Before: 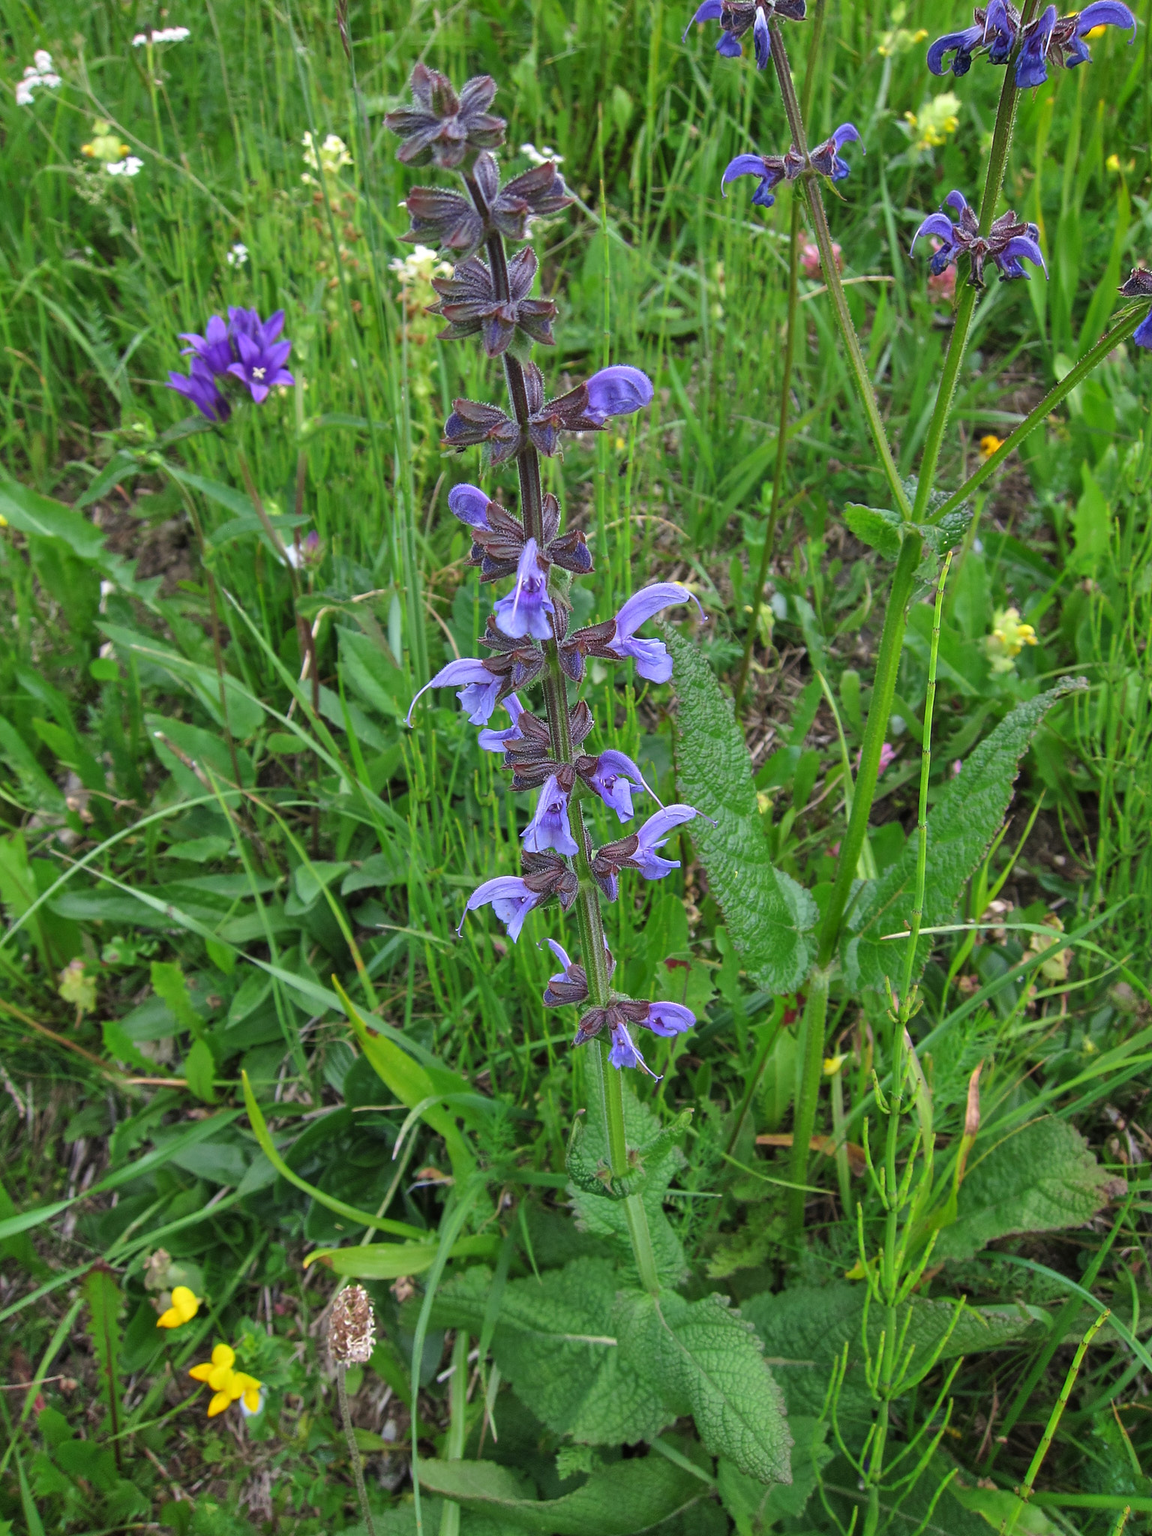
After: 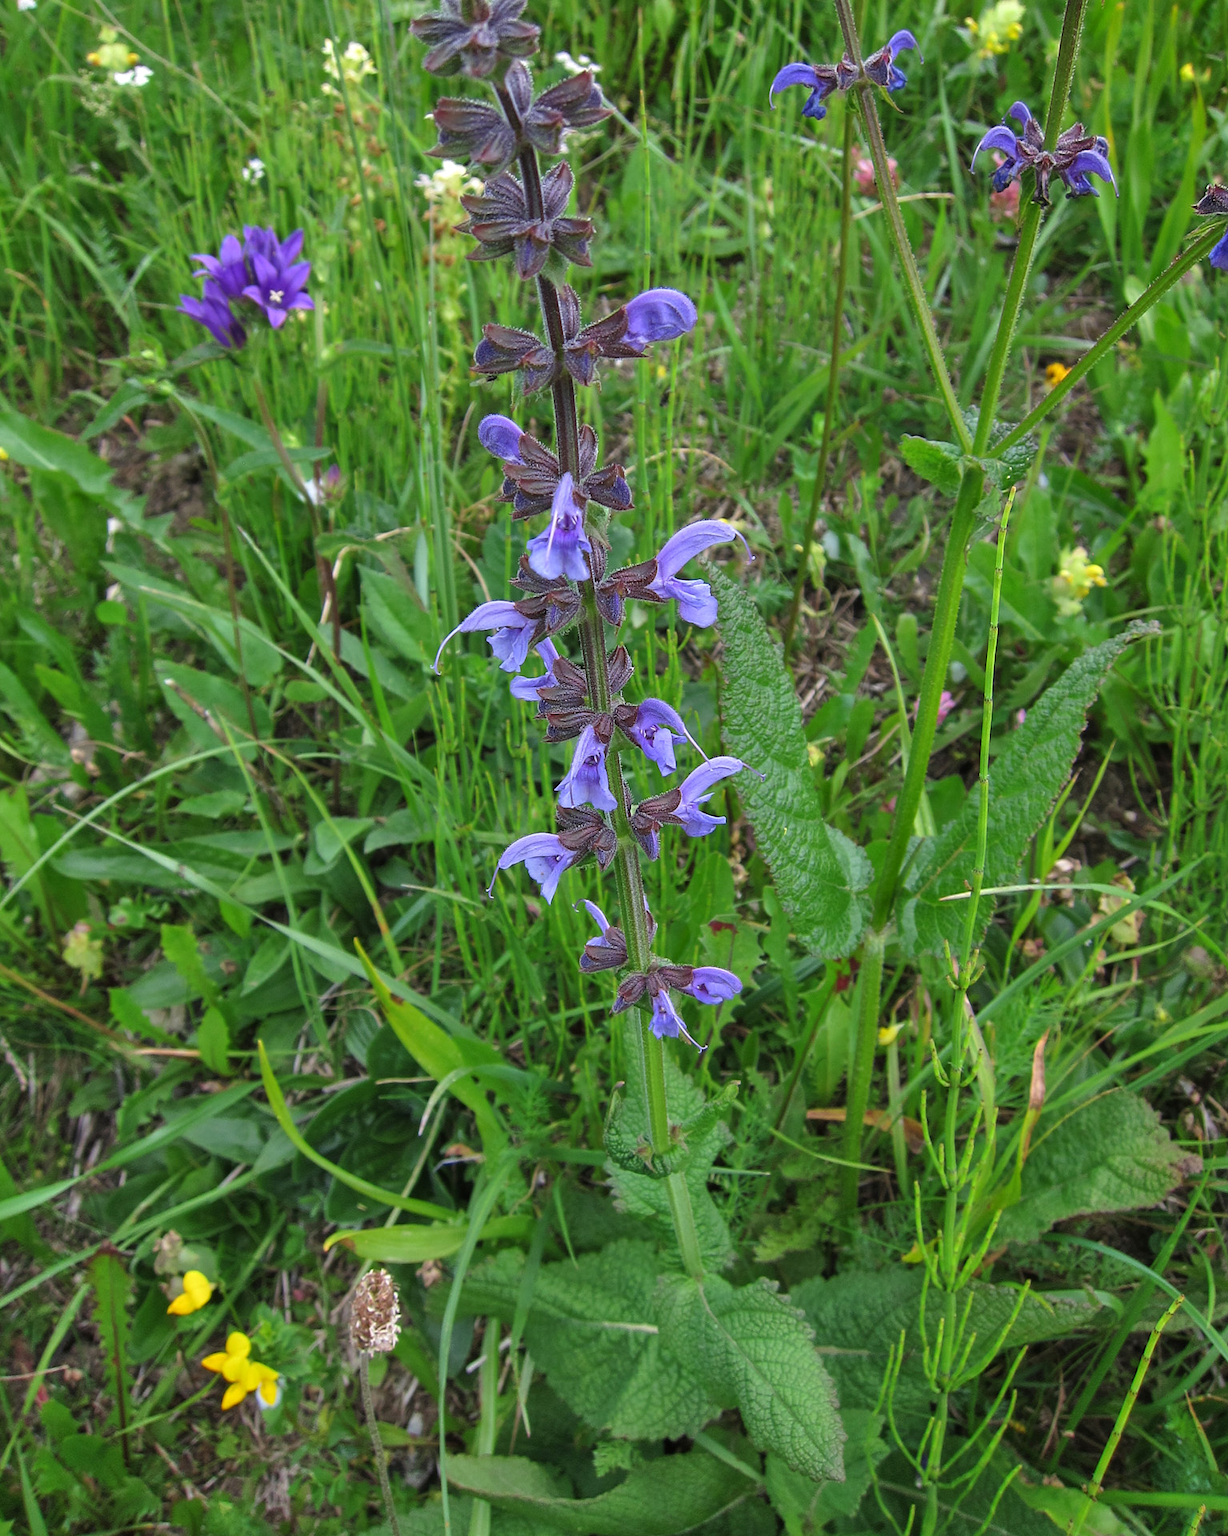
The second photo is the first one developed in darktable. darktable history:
tone equalizer: on, module defaults
crop and rotate: top 6.25%
